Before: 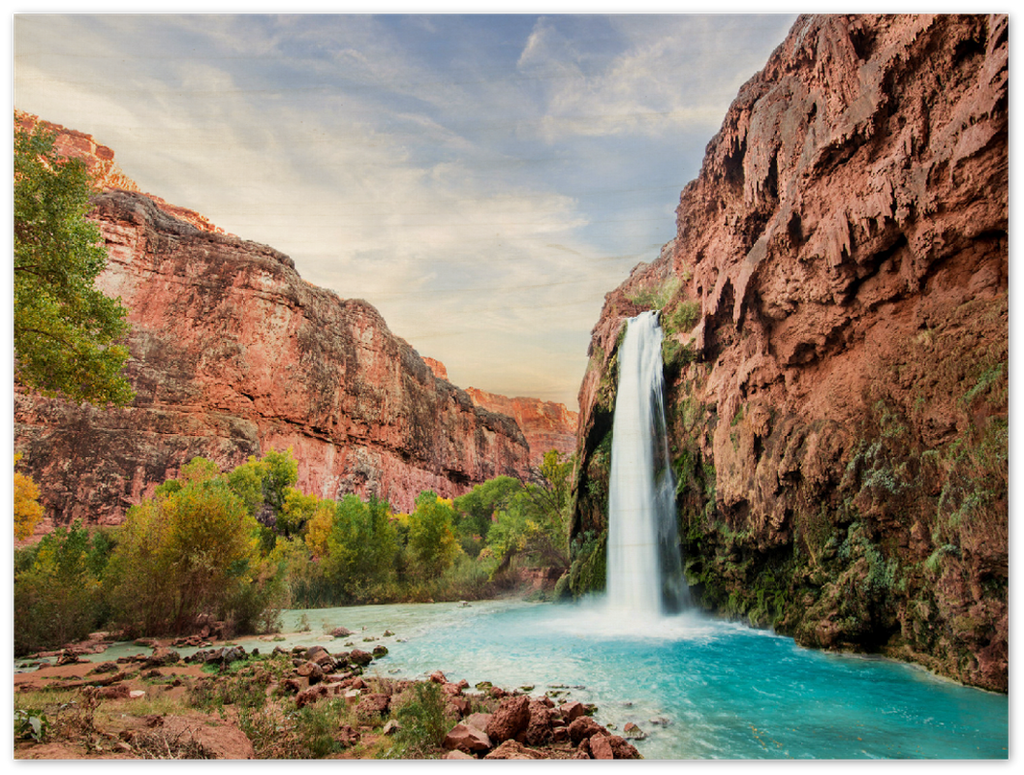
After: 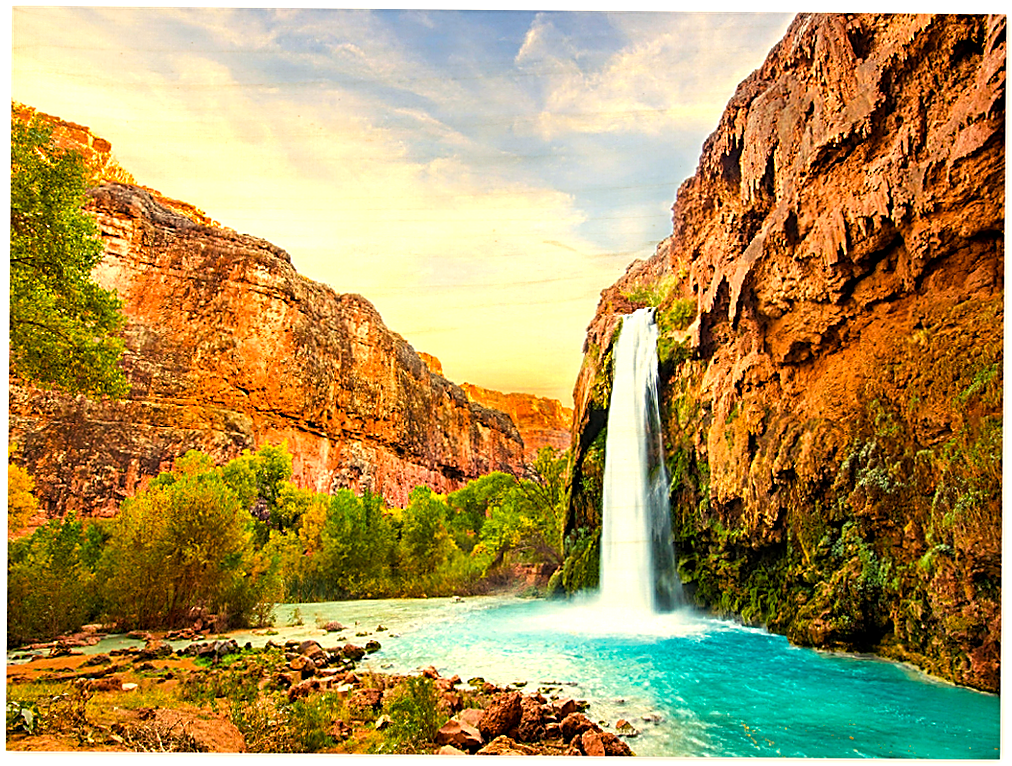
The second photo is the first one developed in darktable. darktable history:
sharpen: amount 1
crop and rotate: angle -0.5°
white balance: red 1.045, blue 0.932
color balance rgb: linear chroma grading › global chroma 20%, perceptual saturation grading › global saturation 25%, perceptual brilliance grading › global brilliance 20%, global vibrance 20%
